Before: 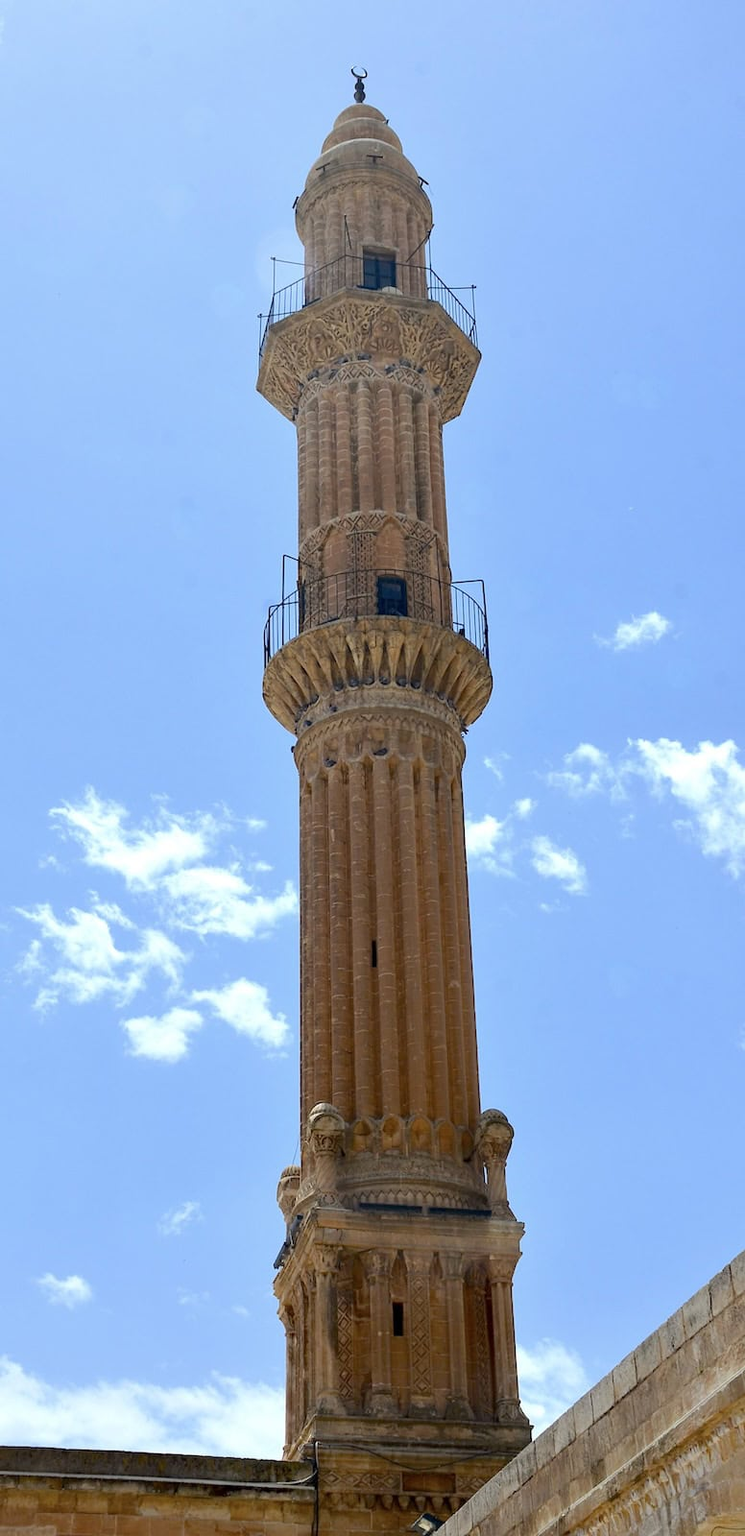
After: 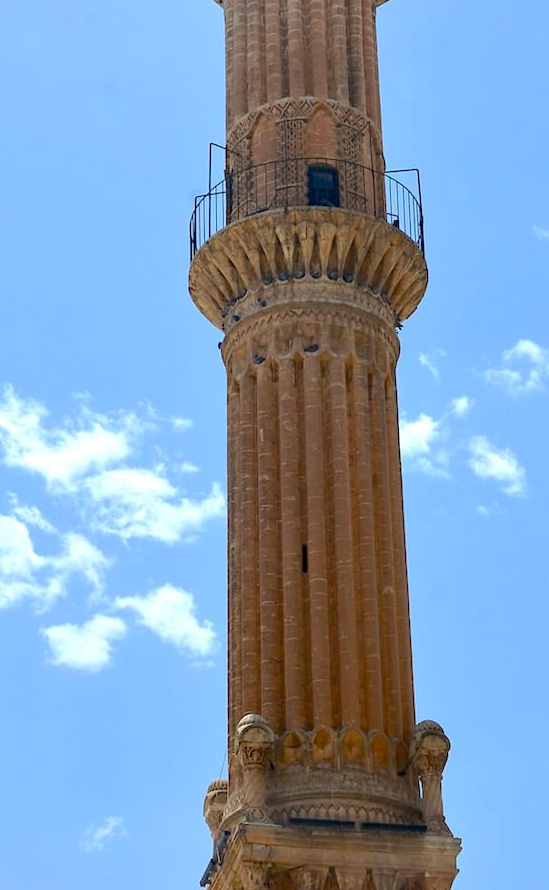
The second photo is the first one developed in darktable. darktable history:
crop: left 10.978%, top 27.244%, right 18.253%, bottom 17.129%
